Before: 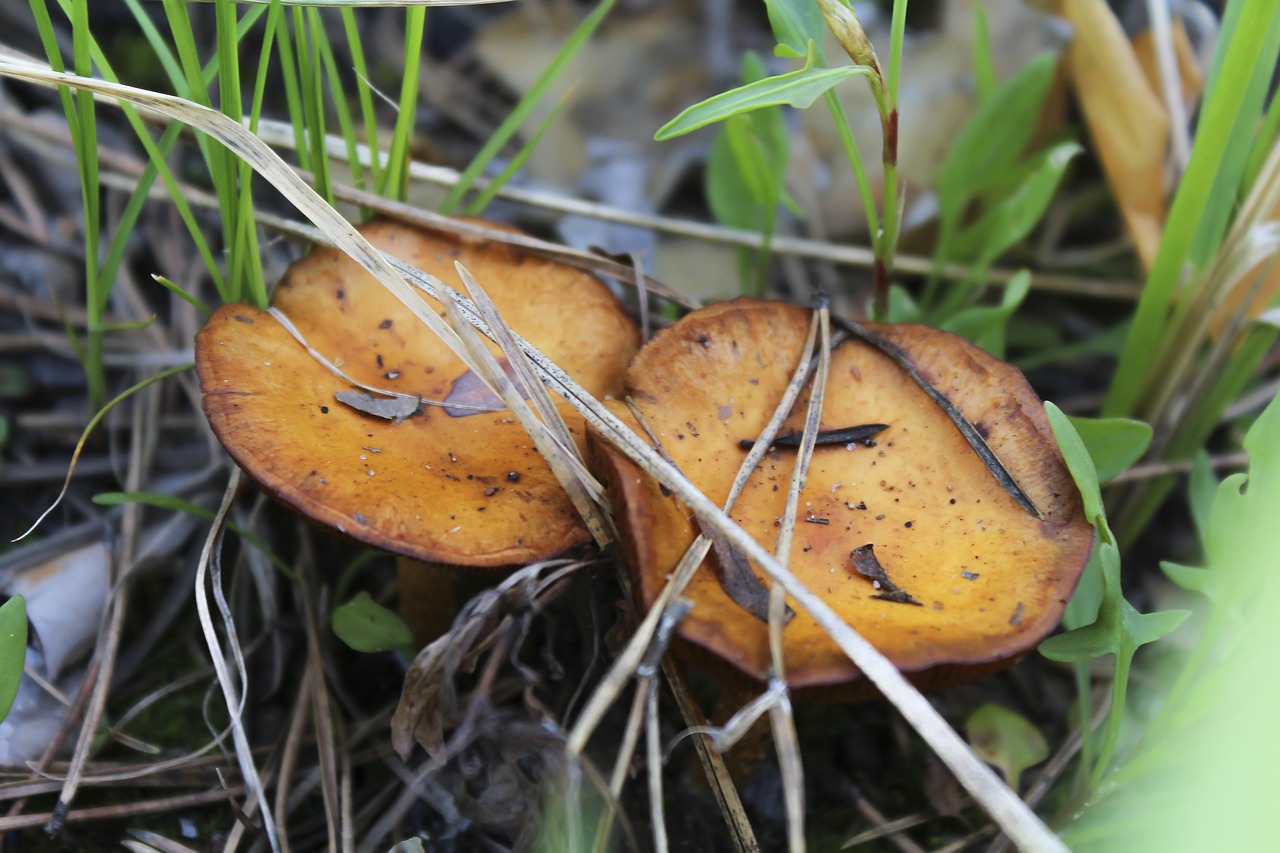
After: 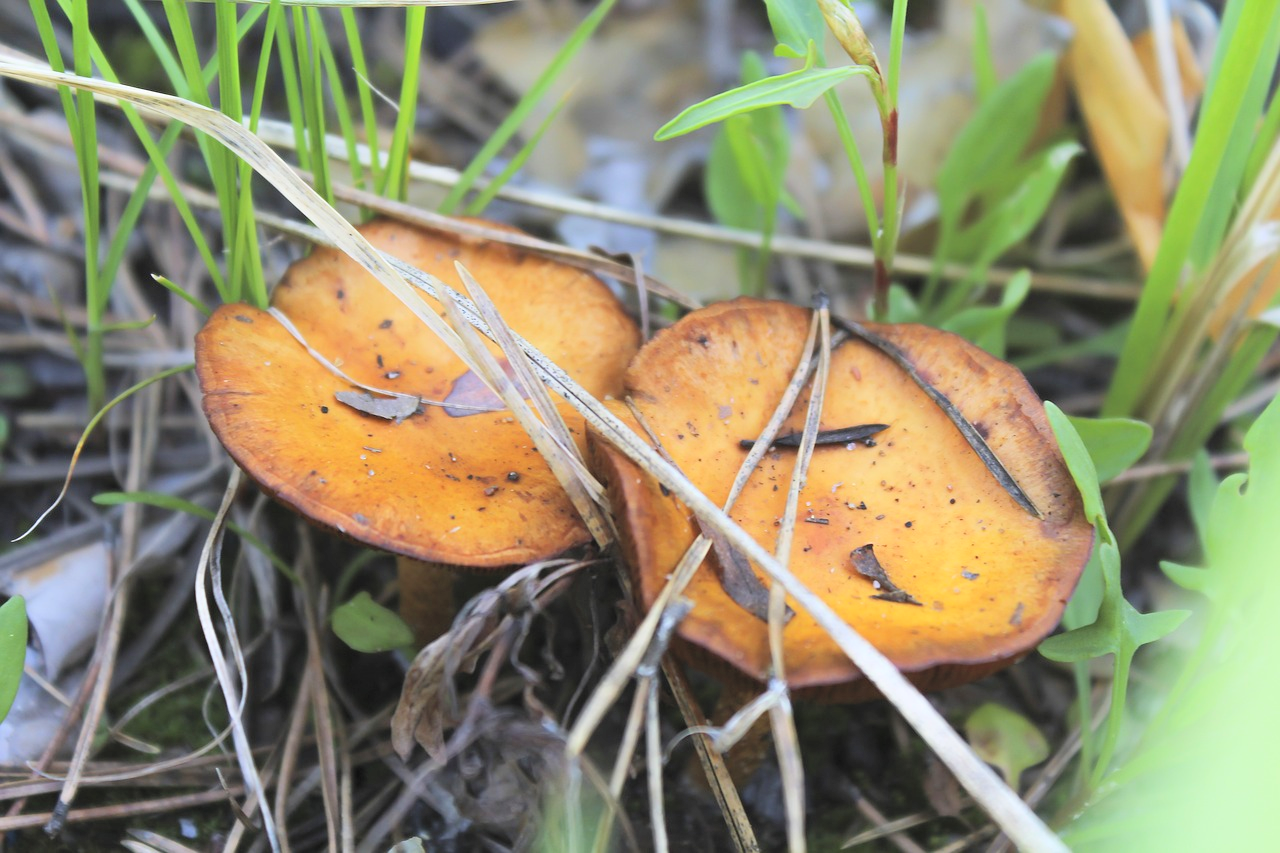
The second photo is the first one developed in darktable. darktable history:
contrast brightness saturation: contrast 0.099, brightness 0.308, saturation 0.138
